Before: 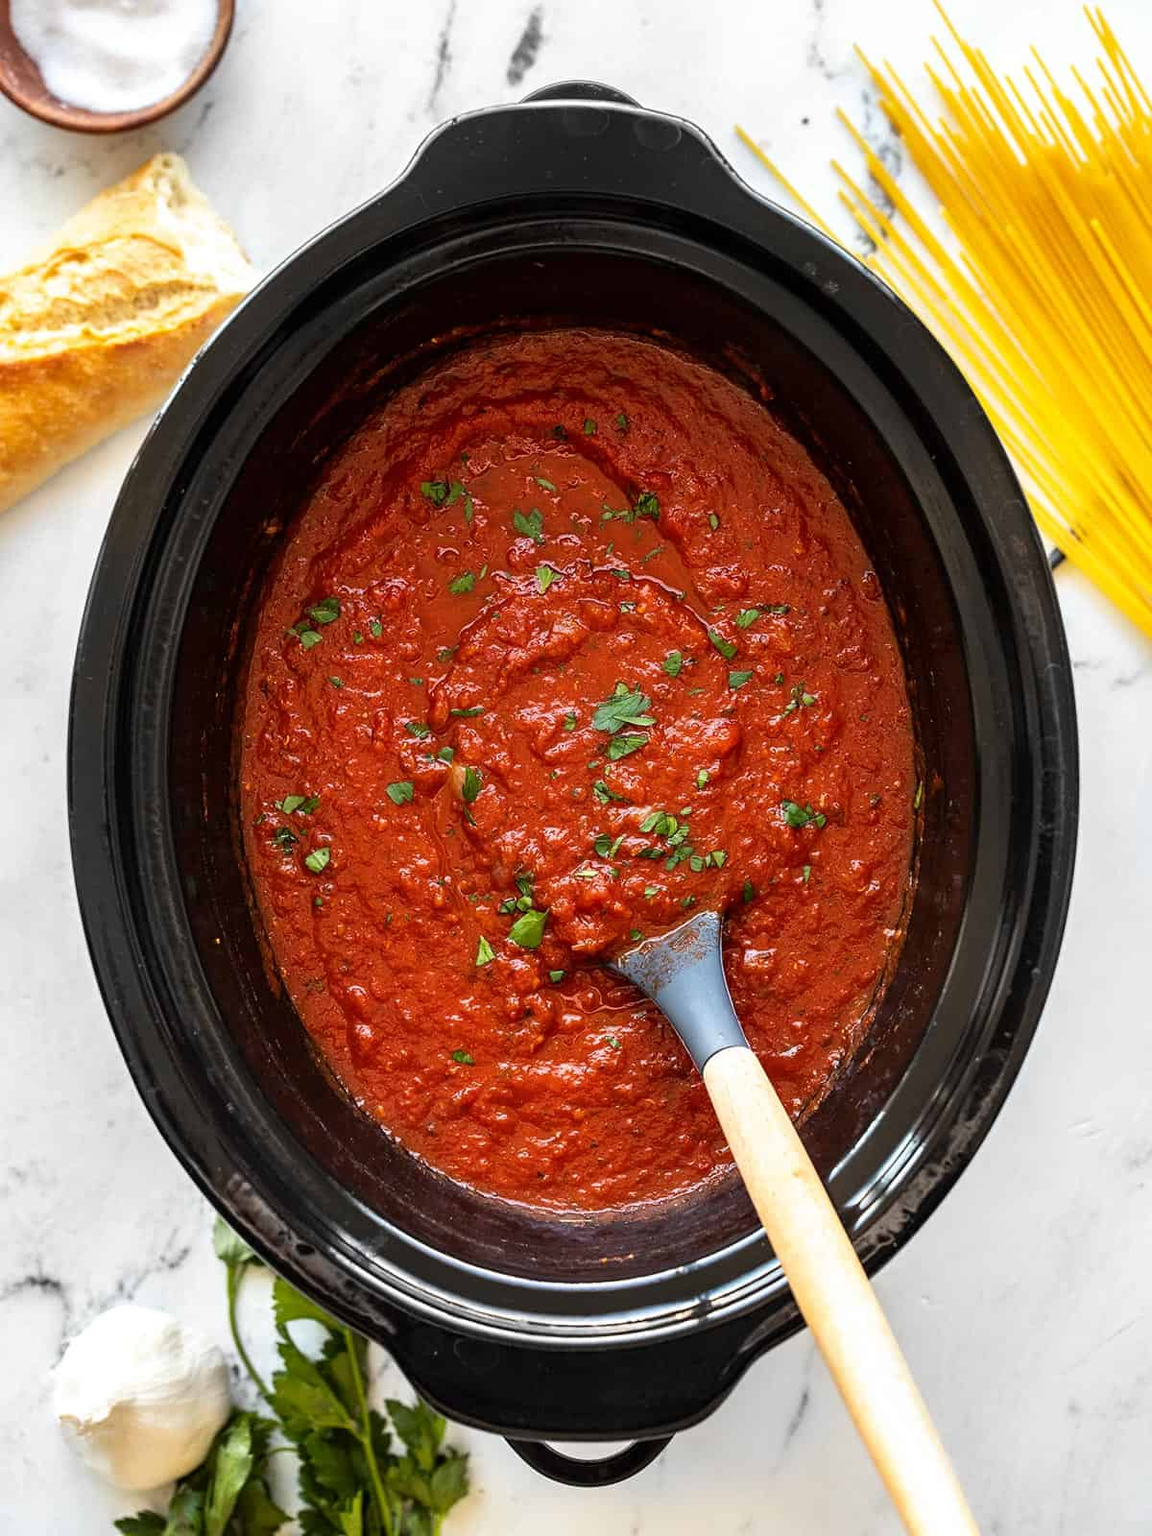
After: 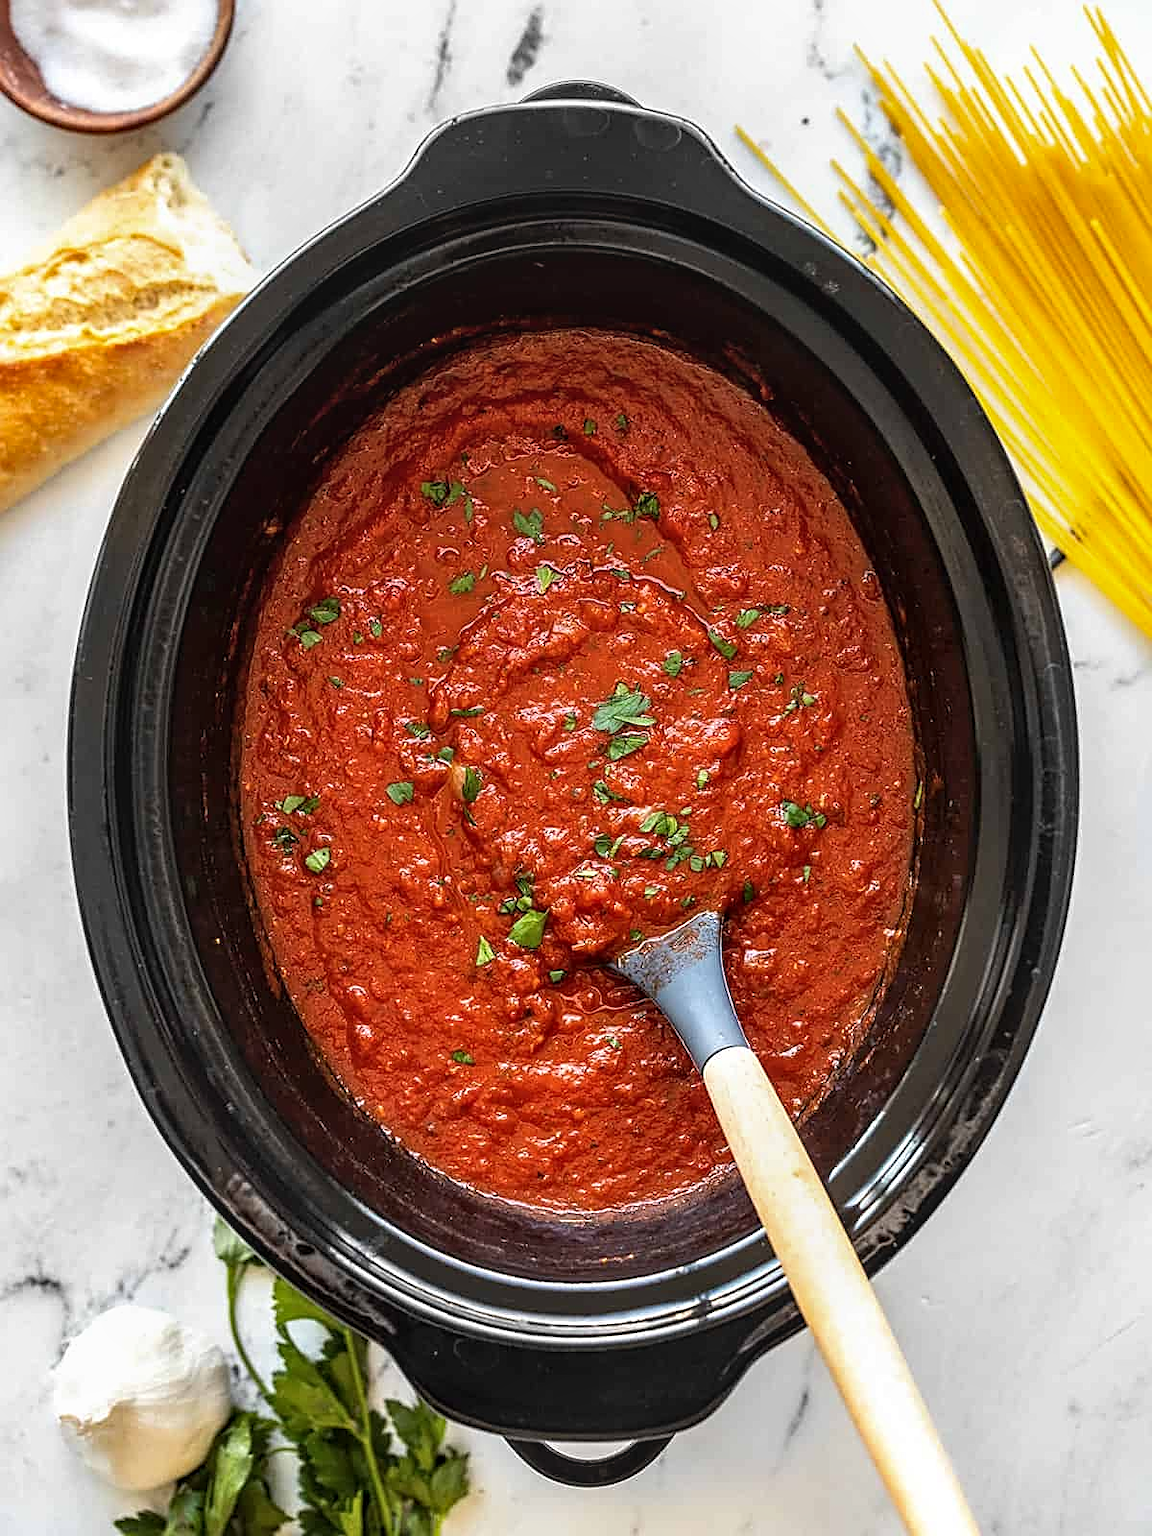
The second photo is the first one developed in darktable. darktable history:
base curve: curves: ch0 [(0, 0) (0.297, 0.298) (1, 1)], preserve colors none
sharpen: on, module defaults
local contrast: on, module defaults
